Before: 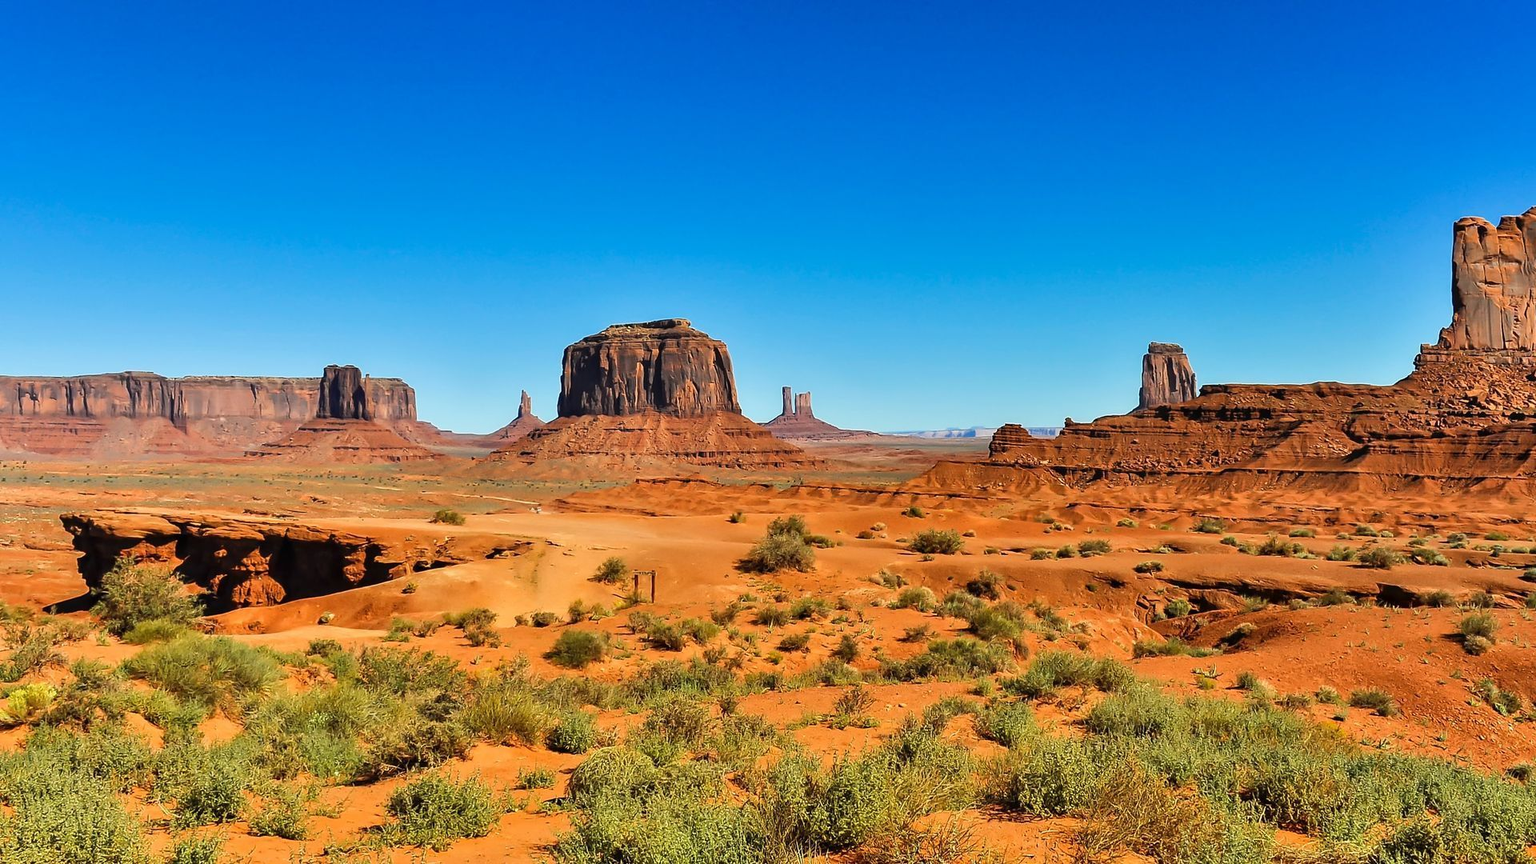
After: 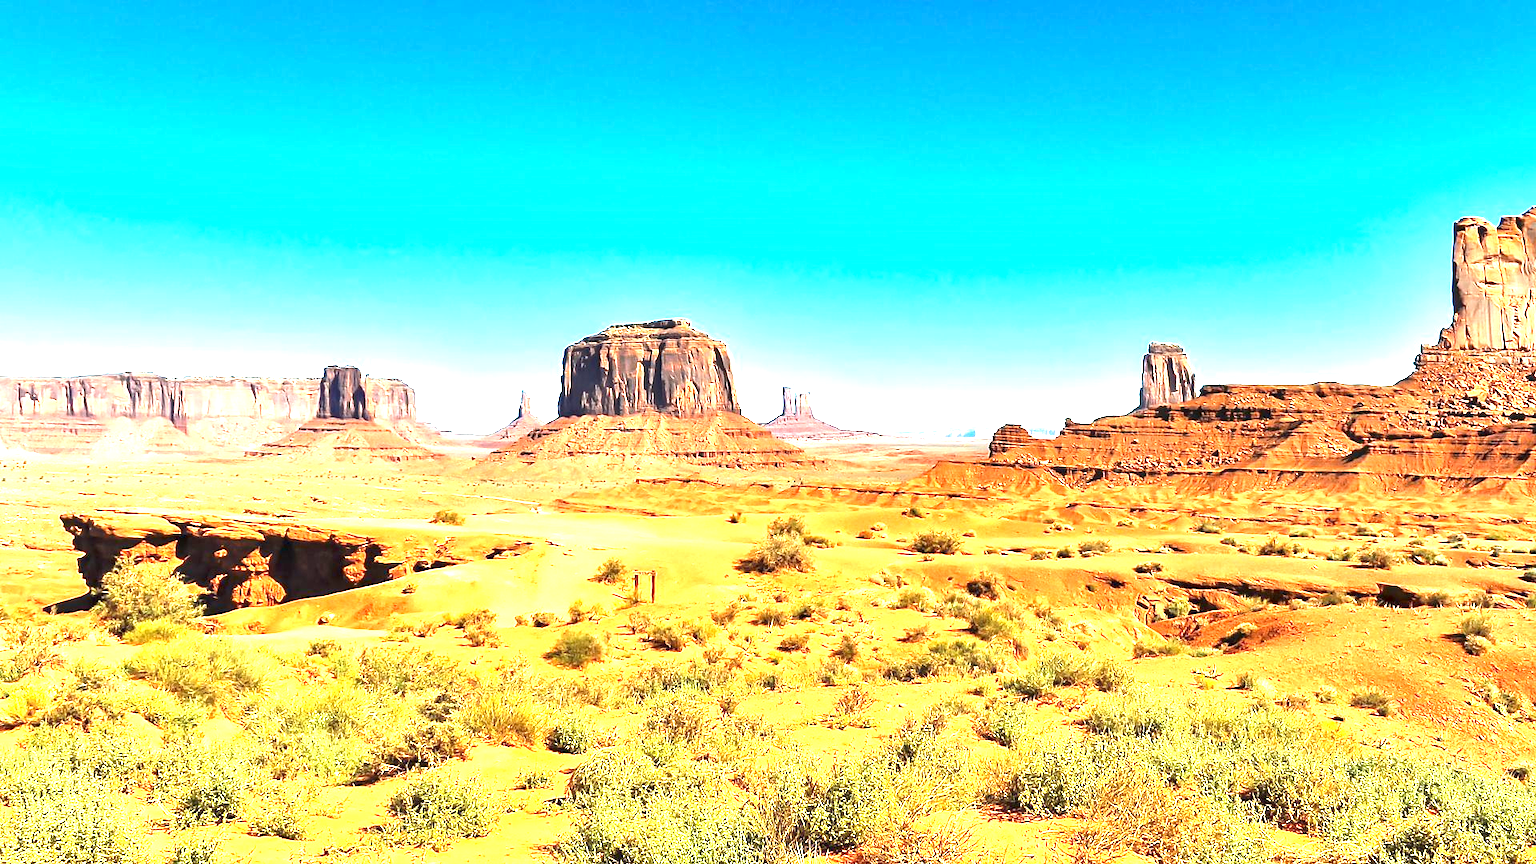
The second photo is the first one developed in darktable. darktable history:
exposure: exposure 2.183 EV, compensate exposure bias true, compensate highlight preservation false
